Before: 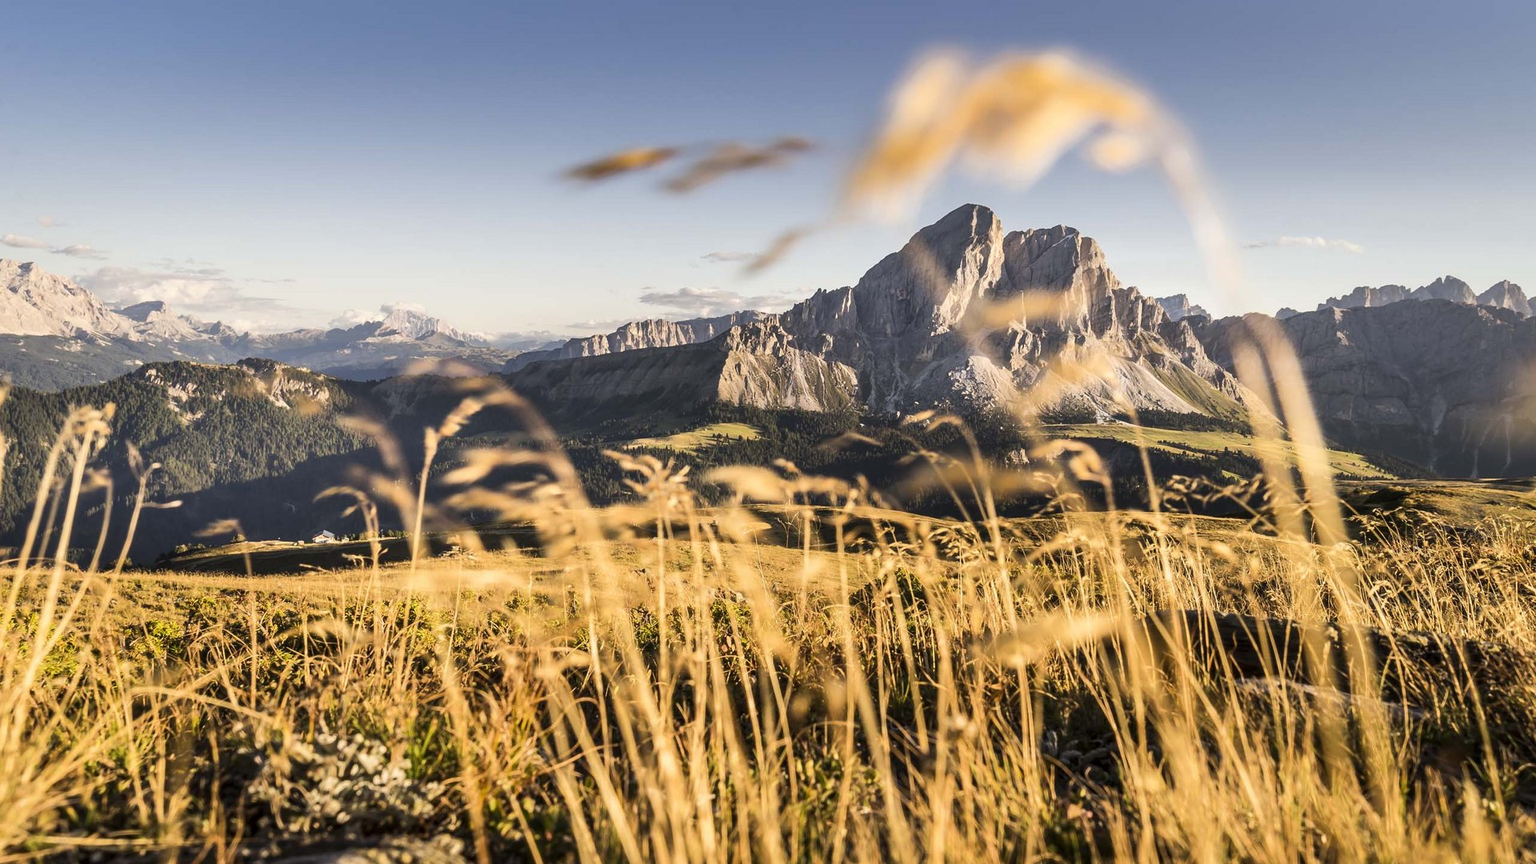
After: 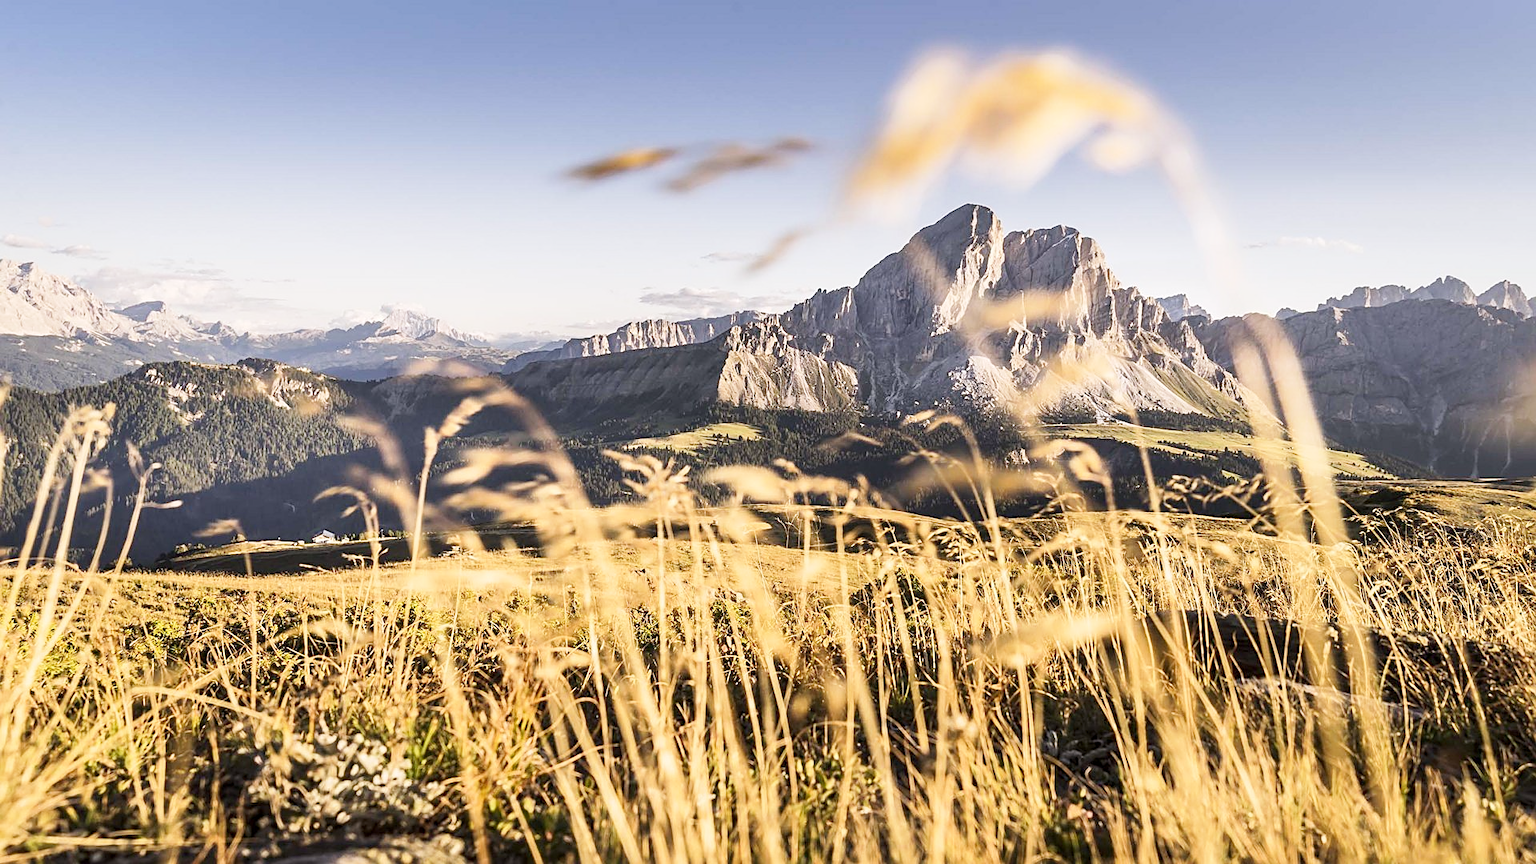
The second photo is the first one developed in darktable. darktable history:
sharpen: on, module defaults
base curve: curves: ch0 [(0, 0) (0.204, 0.334) (0.55, 0.733) (1, 1)], preserve colors none
color calibration: illuminant custom, x 0.348, y 0.366, temperature 4940.58 K
